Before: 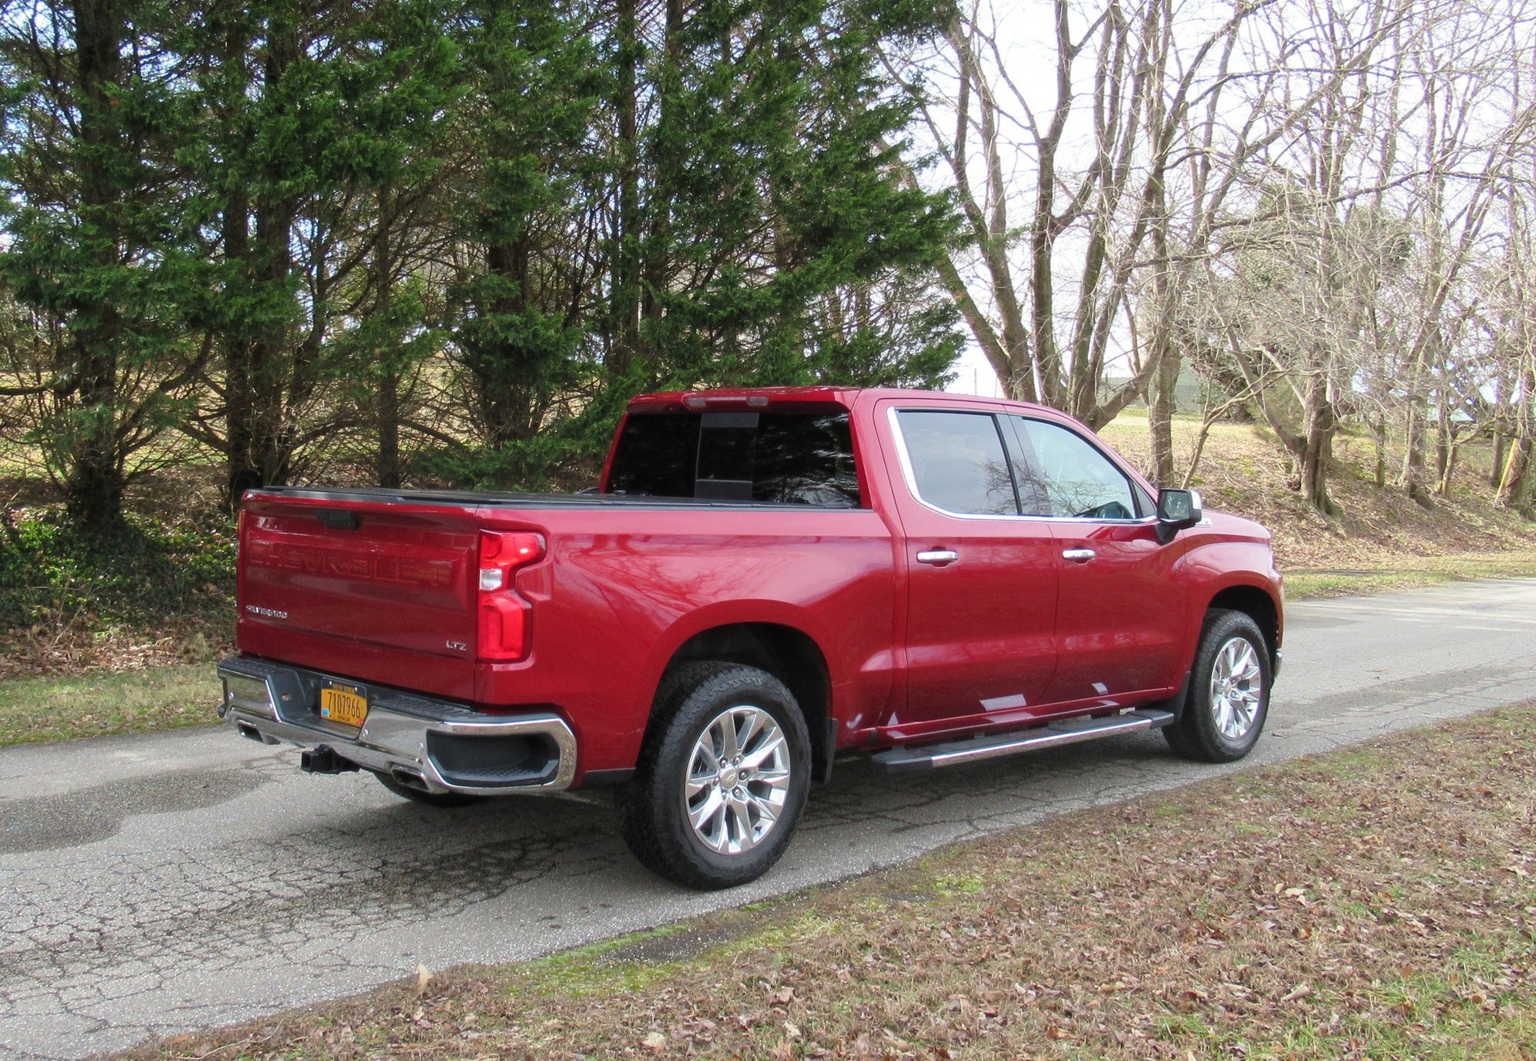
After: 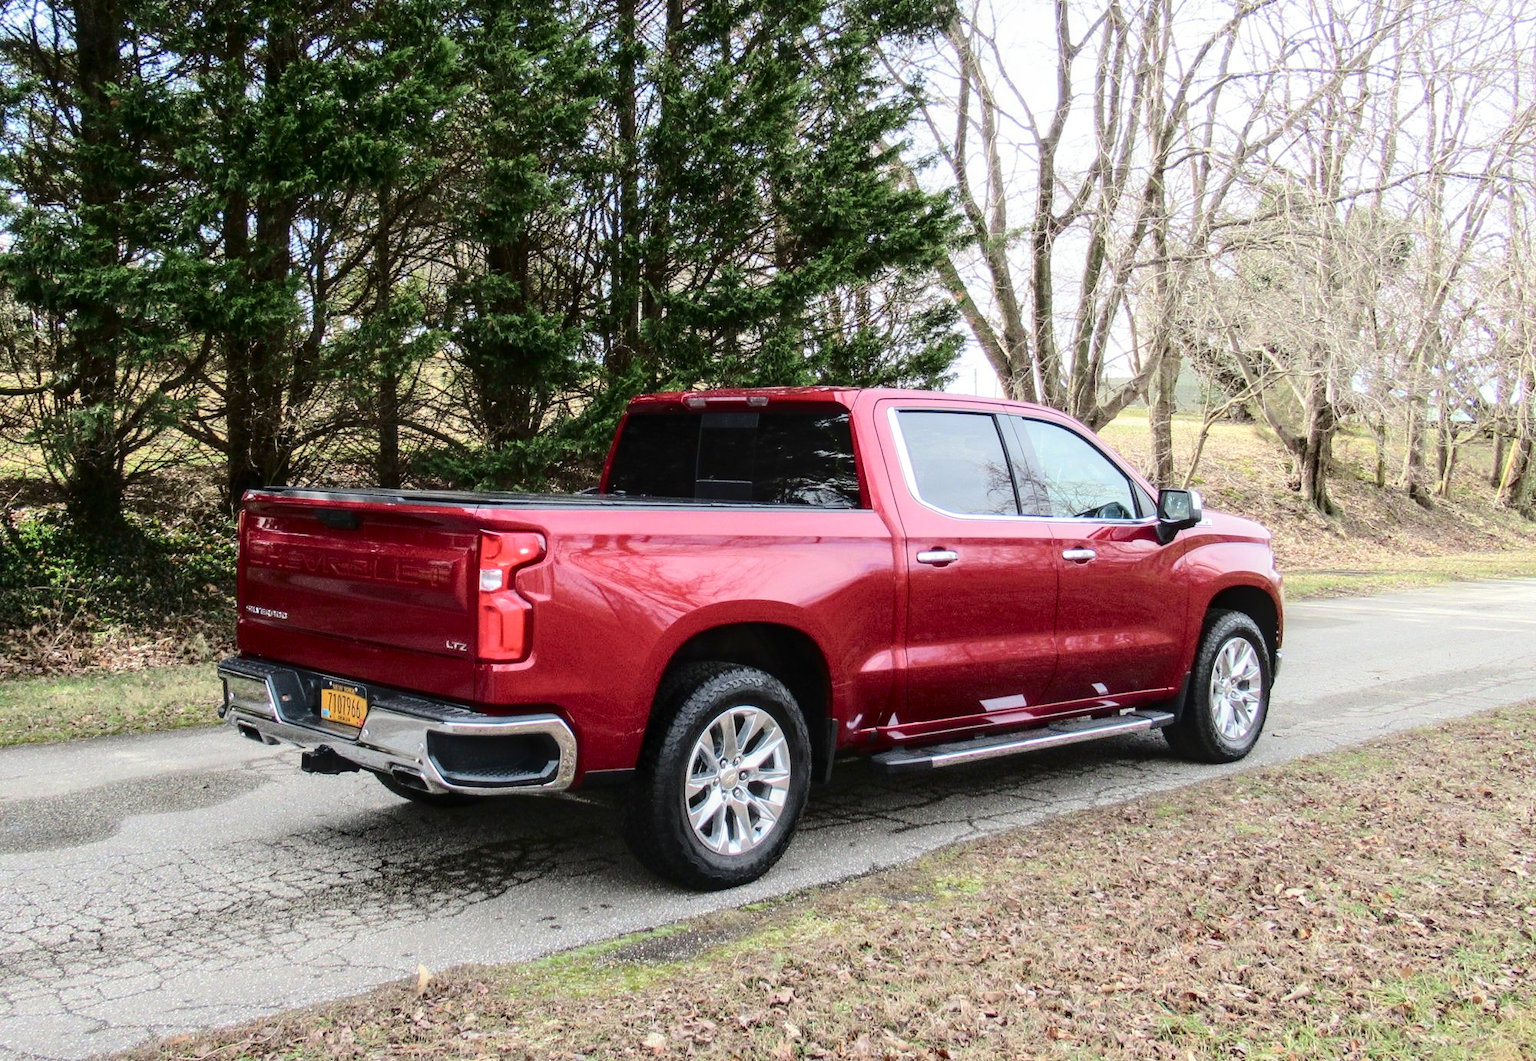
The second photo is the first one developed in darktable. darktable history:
local contrast: on, module defaults
tone curve: curves: ch0 [(0, 0) (0.003, 0.003) (0.011, 0.009) (0.025, 0.018) (0.044, 0.027) (0.069, 0.034) (0.1, 0.043) (0.136, 0.056) (0.177, 0.084) (0.224, 0.138) (0.277, 0.203) (0.335, 0.329) (0.399, 0.451) (0.468, 0.572) (0.543, 0.671) (0.623, 0.754) (0.709, 0.821) (0.801, 0.88) (0.898, 0.938) (1, 1)], color space Lab, independent channels
